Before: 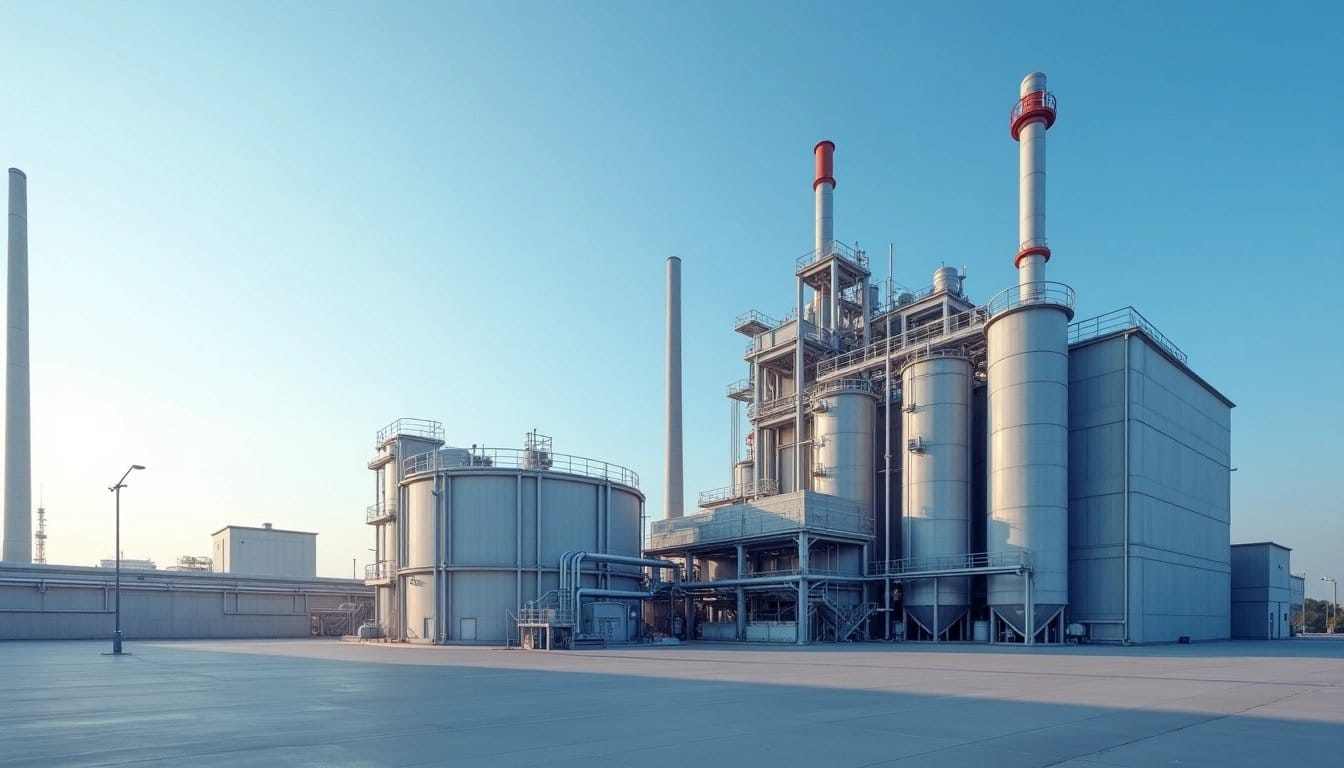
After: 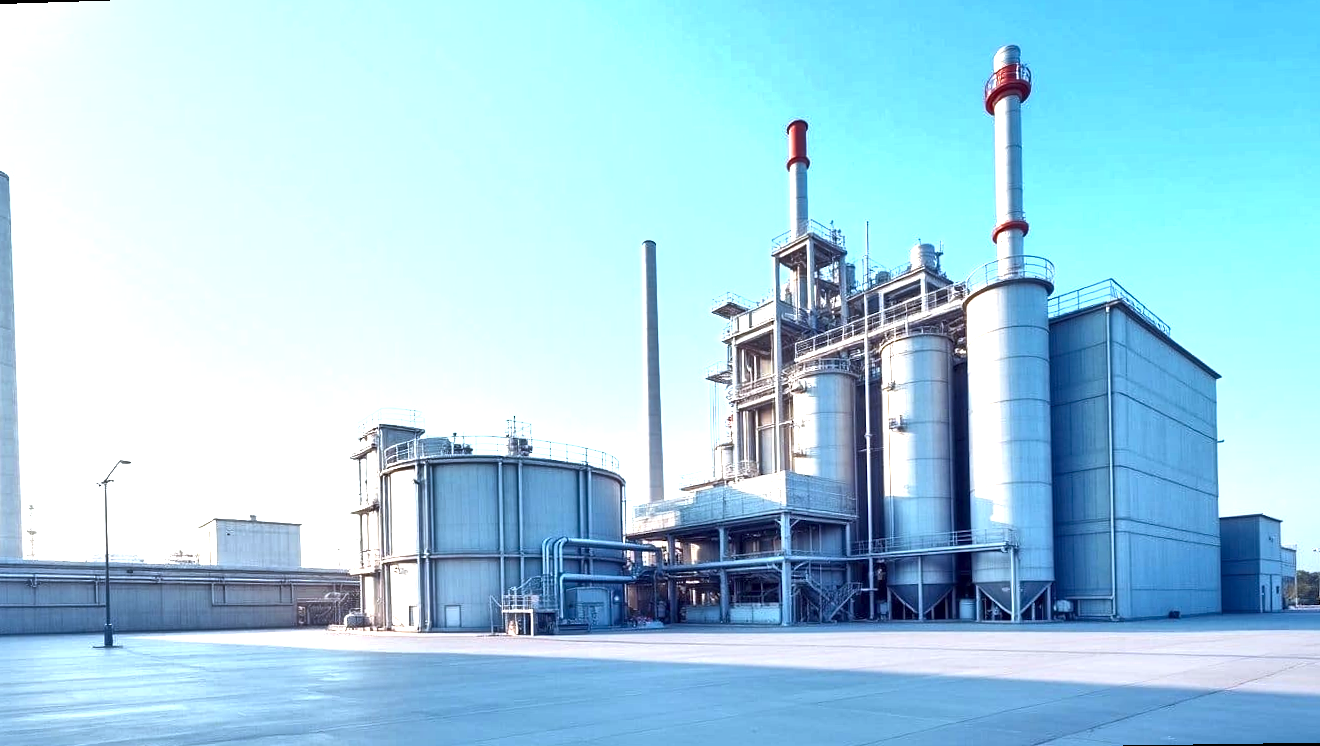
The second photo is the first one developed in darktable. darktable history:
exposure: black level correction 0, exposure 1.35 EV, compensate exposure bias true, compensate highlight preservation false
local contrast: mode bilateral grid, contrast 25, coarseness 60, detail 151%, midtone range 0.2
white balance: red 0.967, blue 1.049
rotate and perspective: rotation -1.32°, lens shift (horizontal) -0.031, crop left 0.015, crop right 0.985, crop top 0.047, crop bottom 0.982
shadows and highlights: shadows -88.03, highlights -35.45, shadows color adjustment 99.15%, highlights color adjustment 0%, soften with gaussian
